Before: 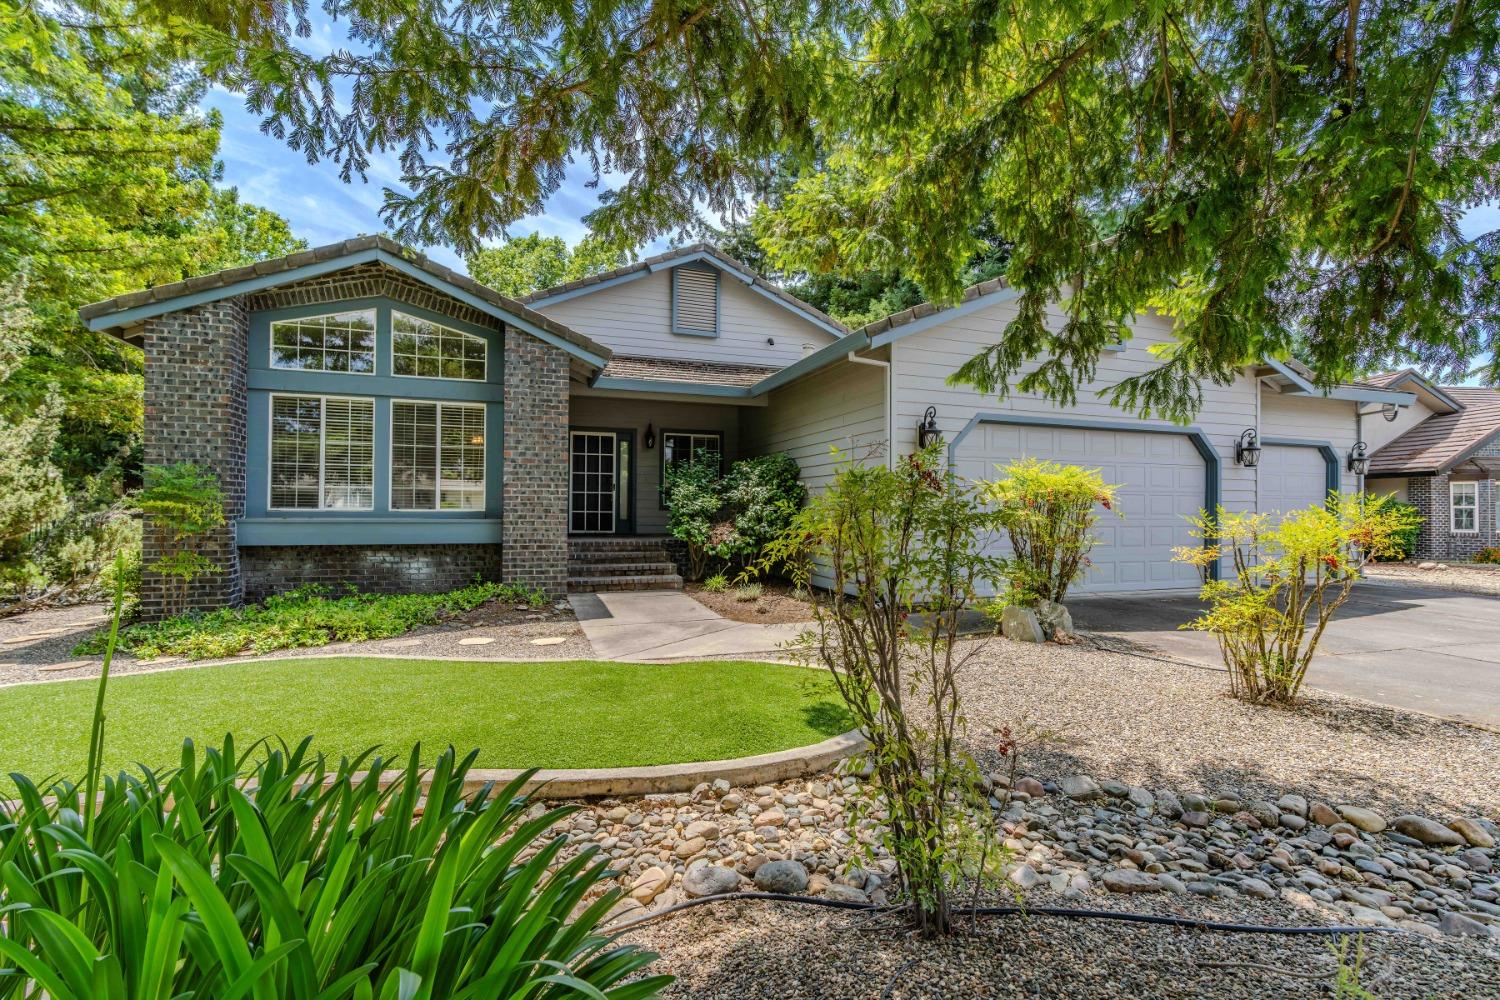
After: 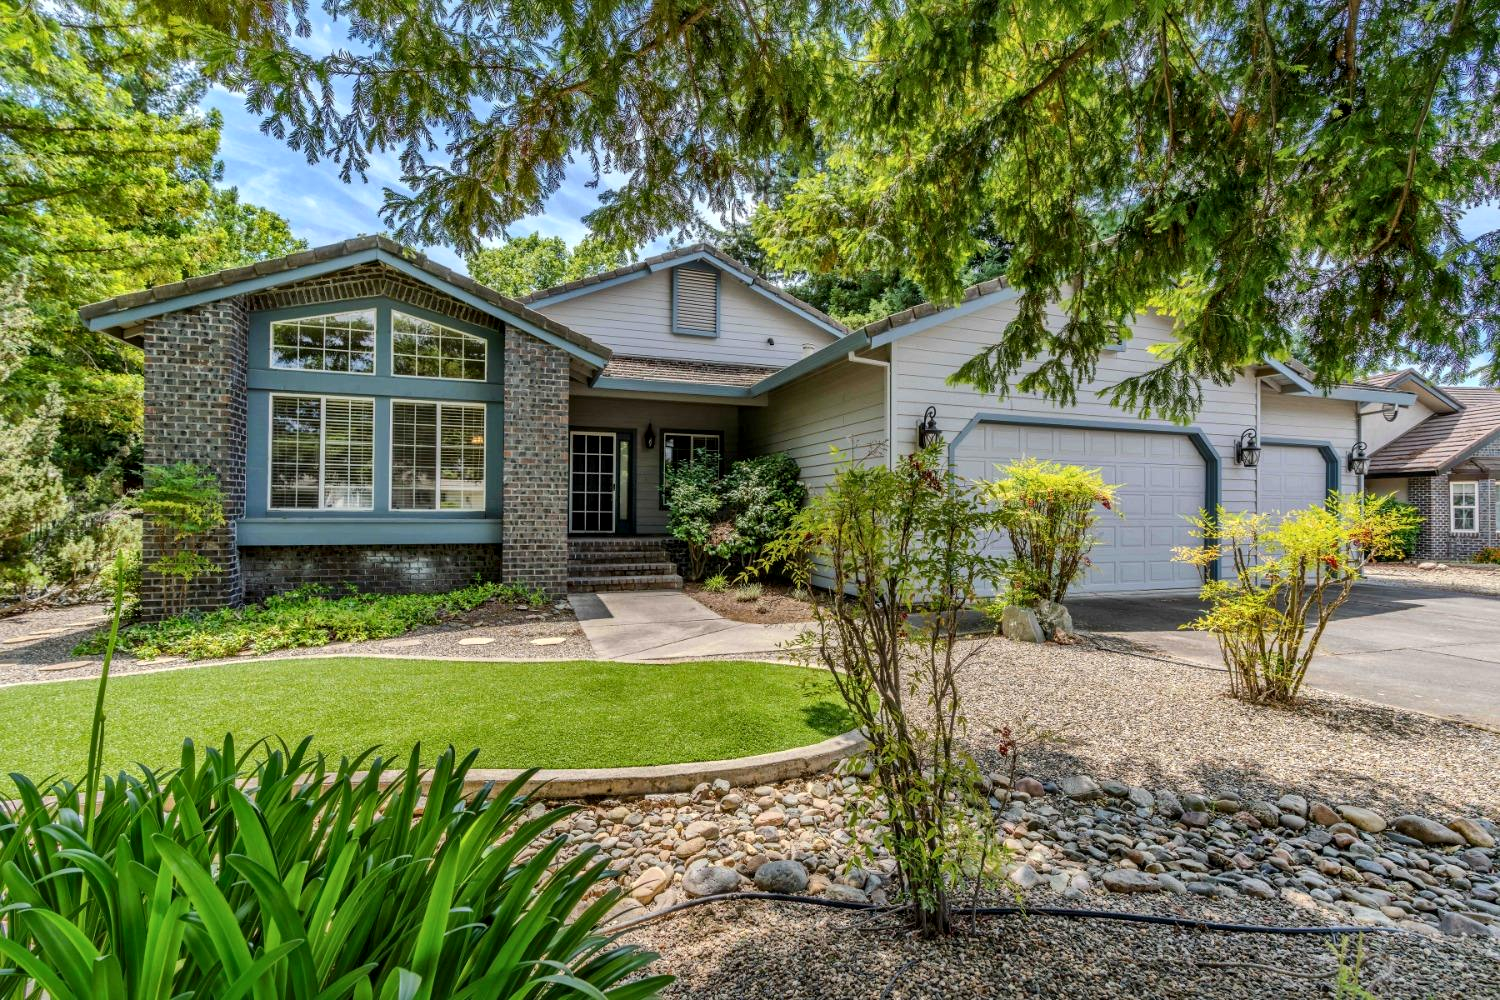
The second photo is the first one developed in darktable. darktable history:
local contrast: mode bilateral grid, contrast 21, coarseness 50, detail 141%, midtone range 0.2
